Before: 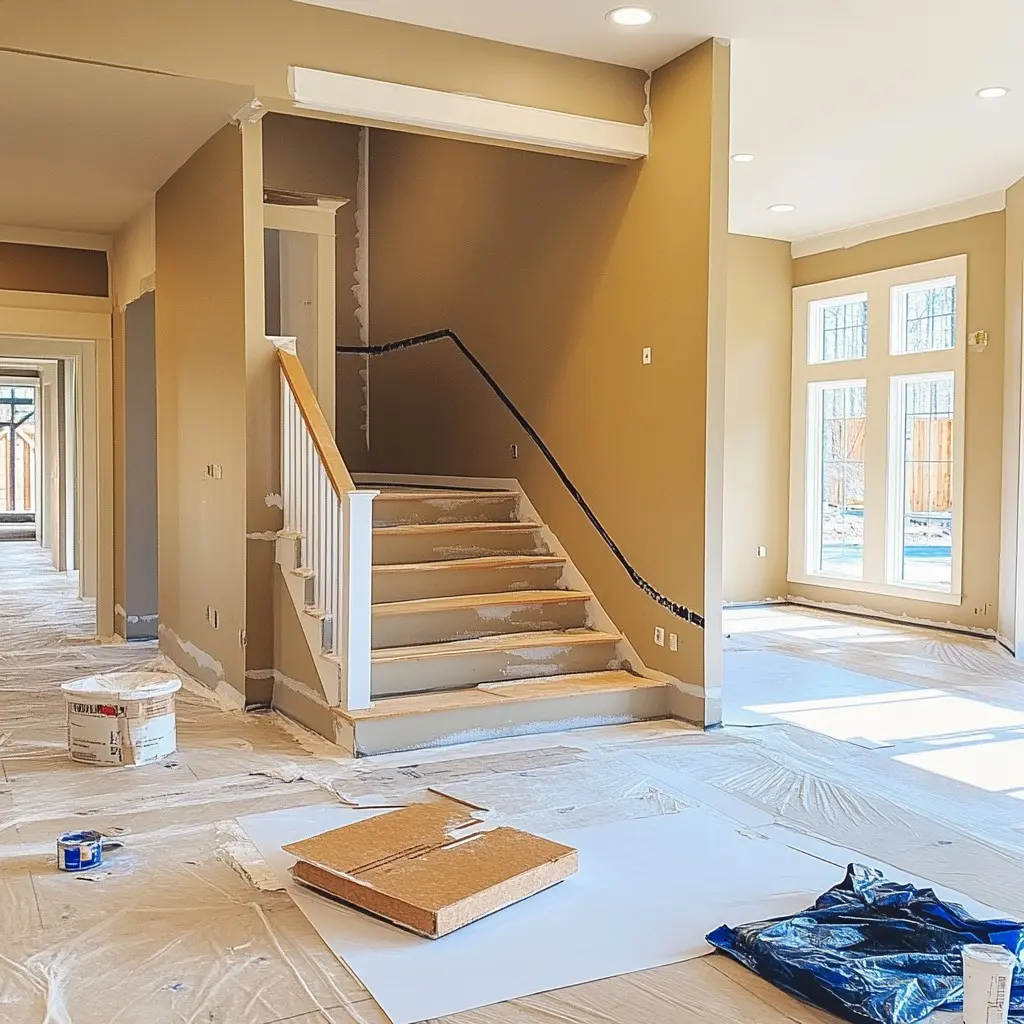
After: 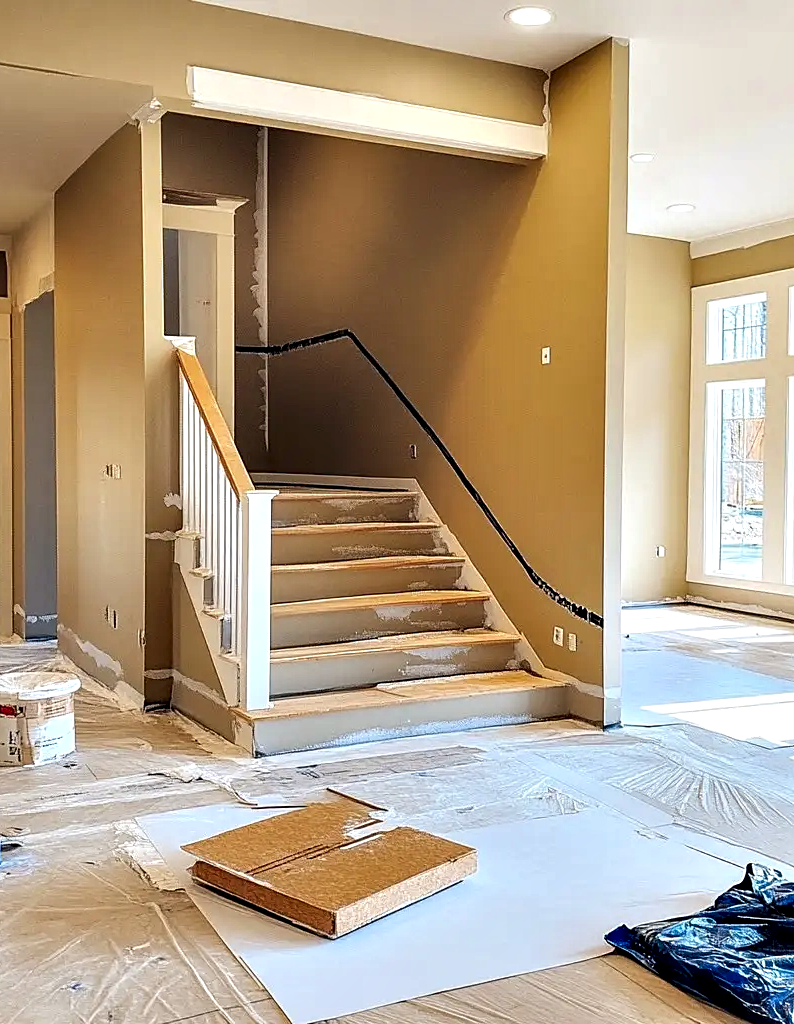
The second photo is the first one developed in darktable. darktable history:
contrast equalizer: octaves 7, y [[0.6 ×6], [0.55 ×6], [0 ×6], [0 ×6], [0 ×6]]
local contrast: highlights 104%, shadows 99%, detail 119%, midtone range 0.2
crop: left 9.878%, right 12.537%
